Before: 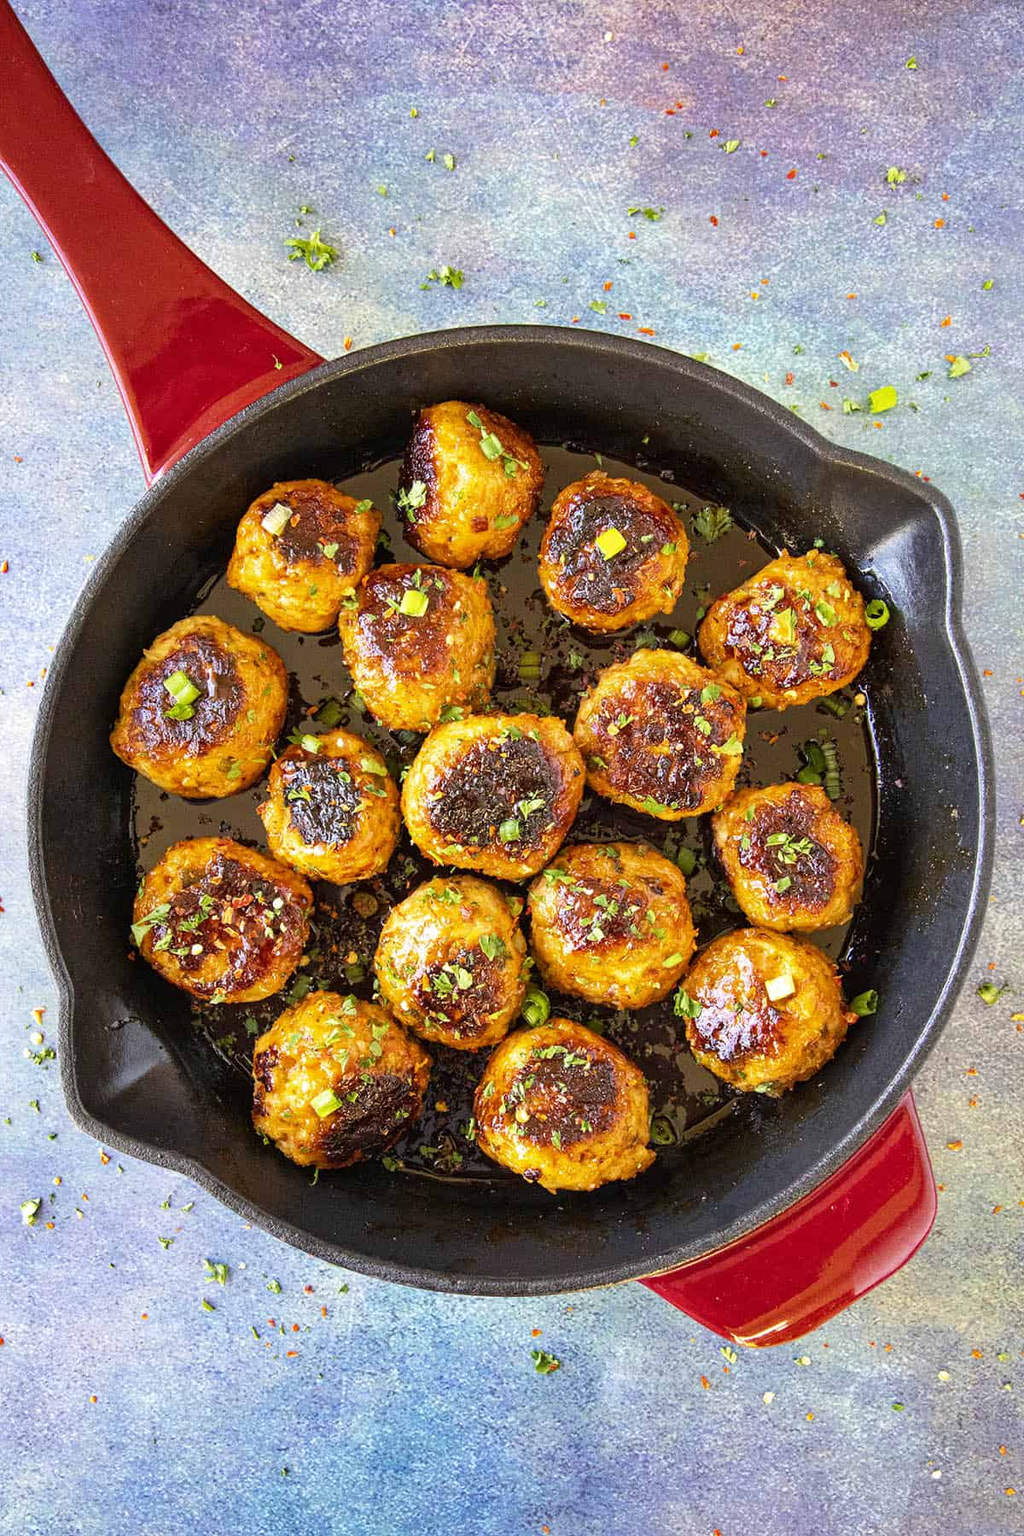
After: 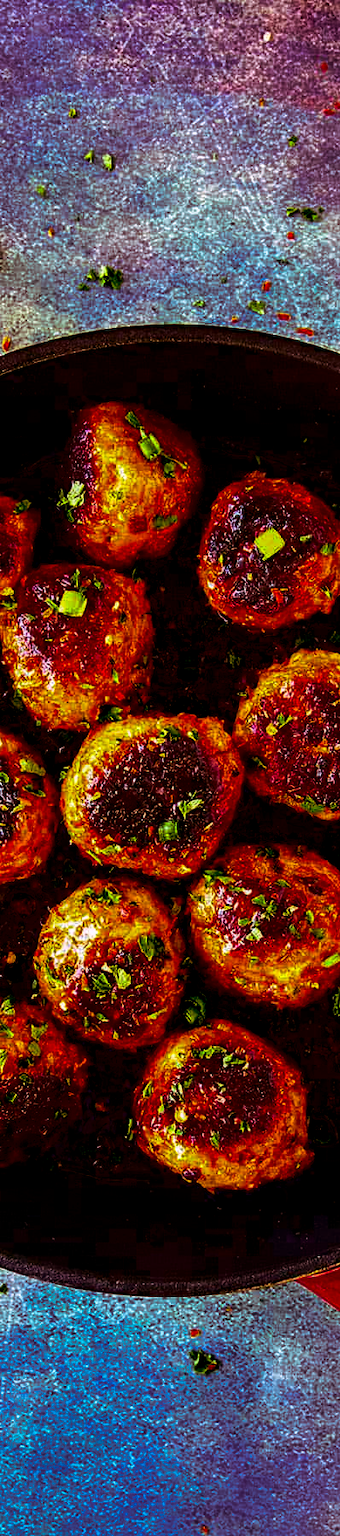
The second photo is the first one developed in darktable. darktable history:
local contrast: on, module defaults
contrast brightness saturation: brightness -1, saturation 1
split-toning: highlights › hue 298.8°, highlights › saturation 0.73, compress 41.76%
crop: left 33.36%, right 33.36%
